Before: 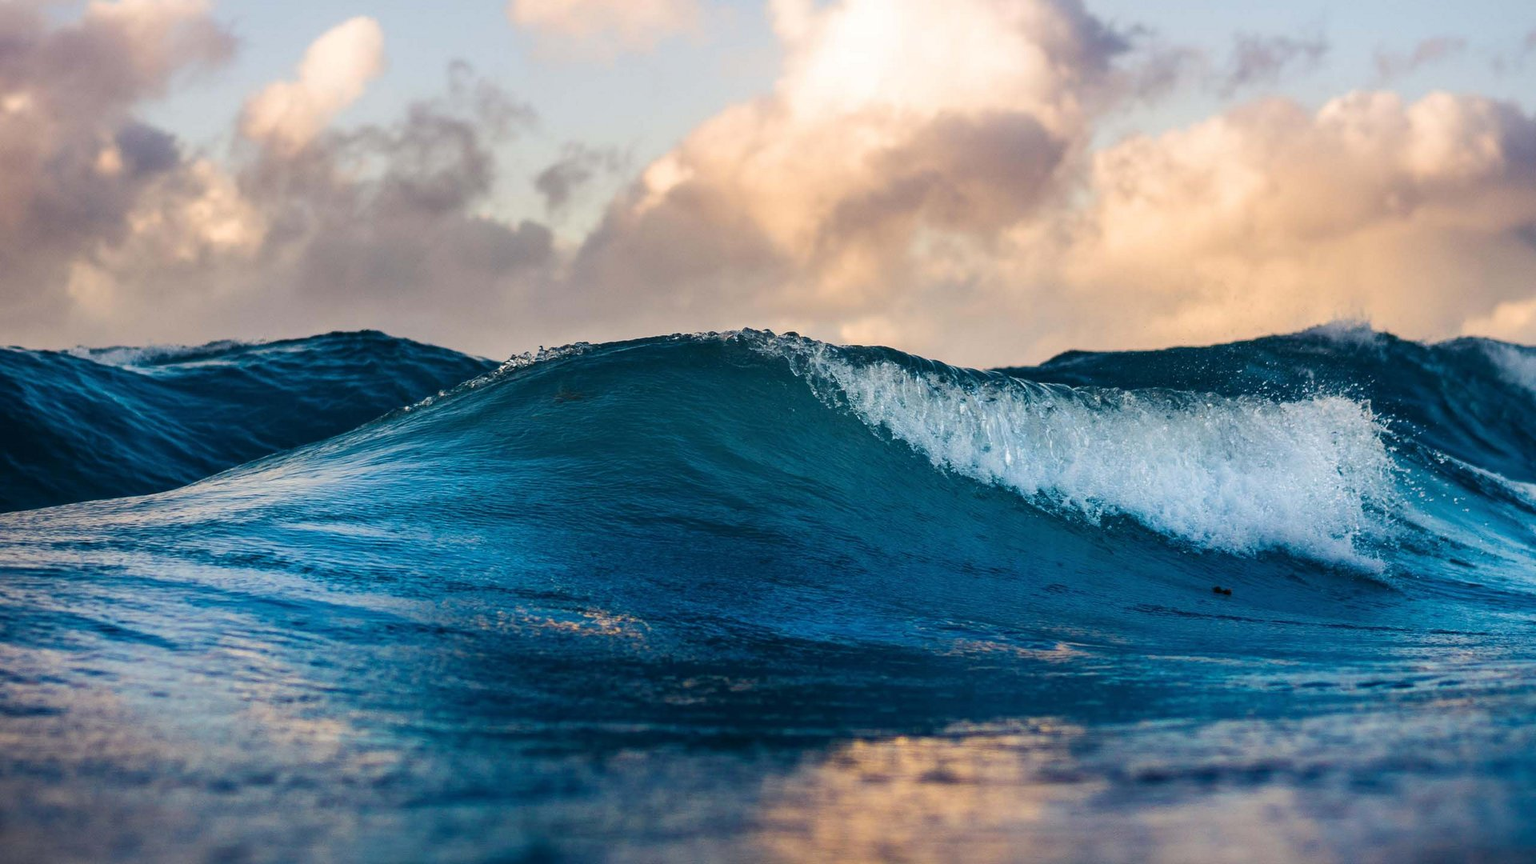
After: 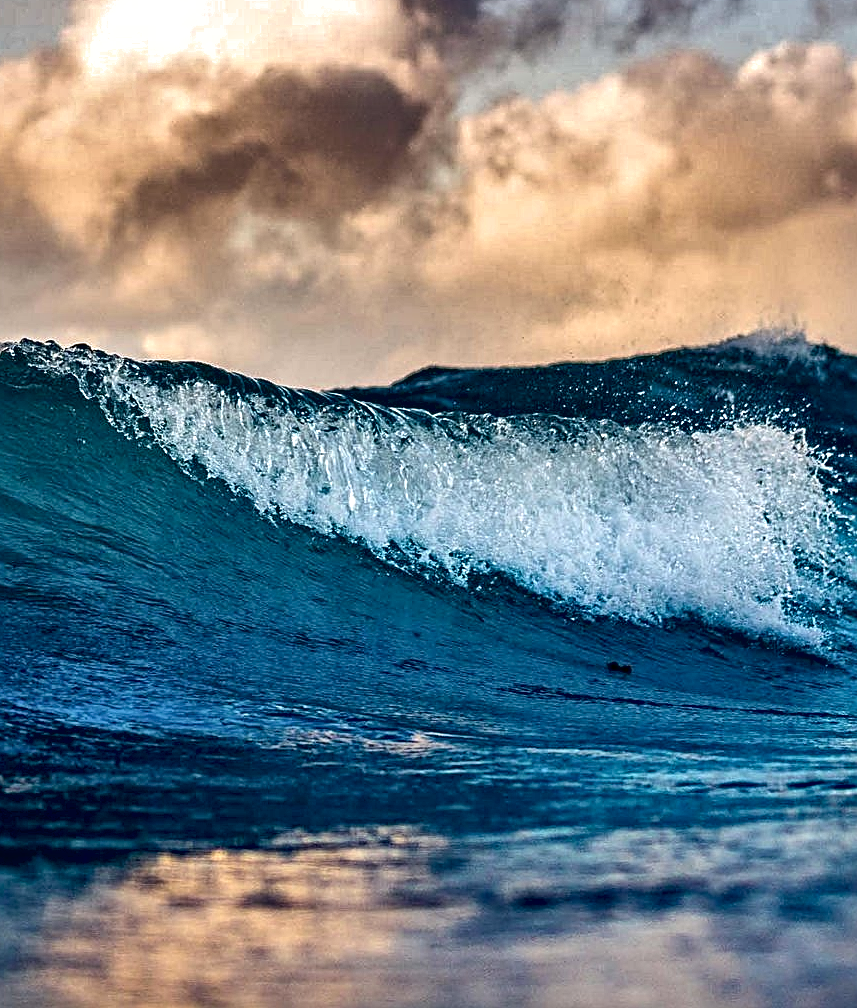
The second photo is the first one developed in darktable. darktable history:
crop: left 47.302%, top 6.645%, right 8.028%
exposure: black level correction 0.007, exposure 0.096 EV, compensate exposure bias true, compensate highlight preservation false
sharpen: on, module defaults
local contrast: mode bilateral grid, contrast 19, coarseness 50, detail 120%, midtone range 0.2
shadows and highlights: radius 109.52, shadows 40.73, highlights -71.64, low approximation 0.01, soften with gaussian
contrast equalizer: octaves 7, y [[0.5, 0.542, 0.583, 0.625, 0.667, 0.708], [0.5 ×6], [0.5 ×6], [0 ×6], [0 ×6]]
